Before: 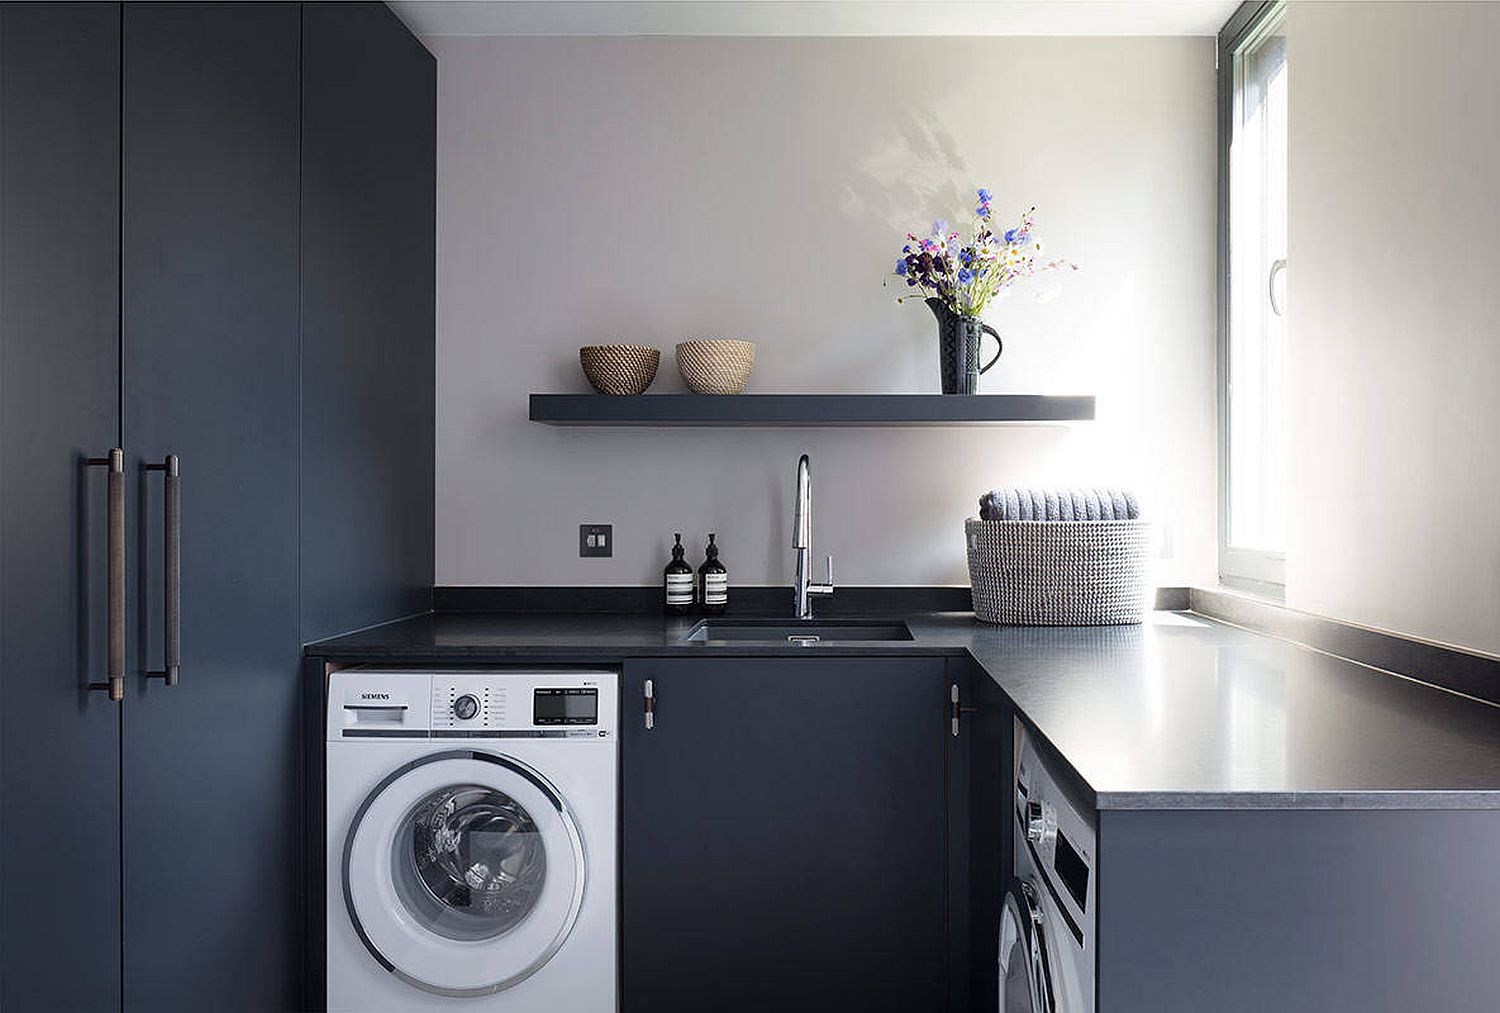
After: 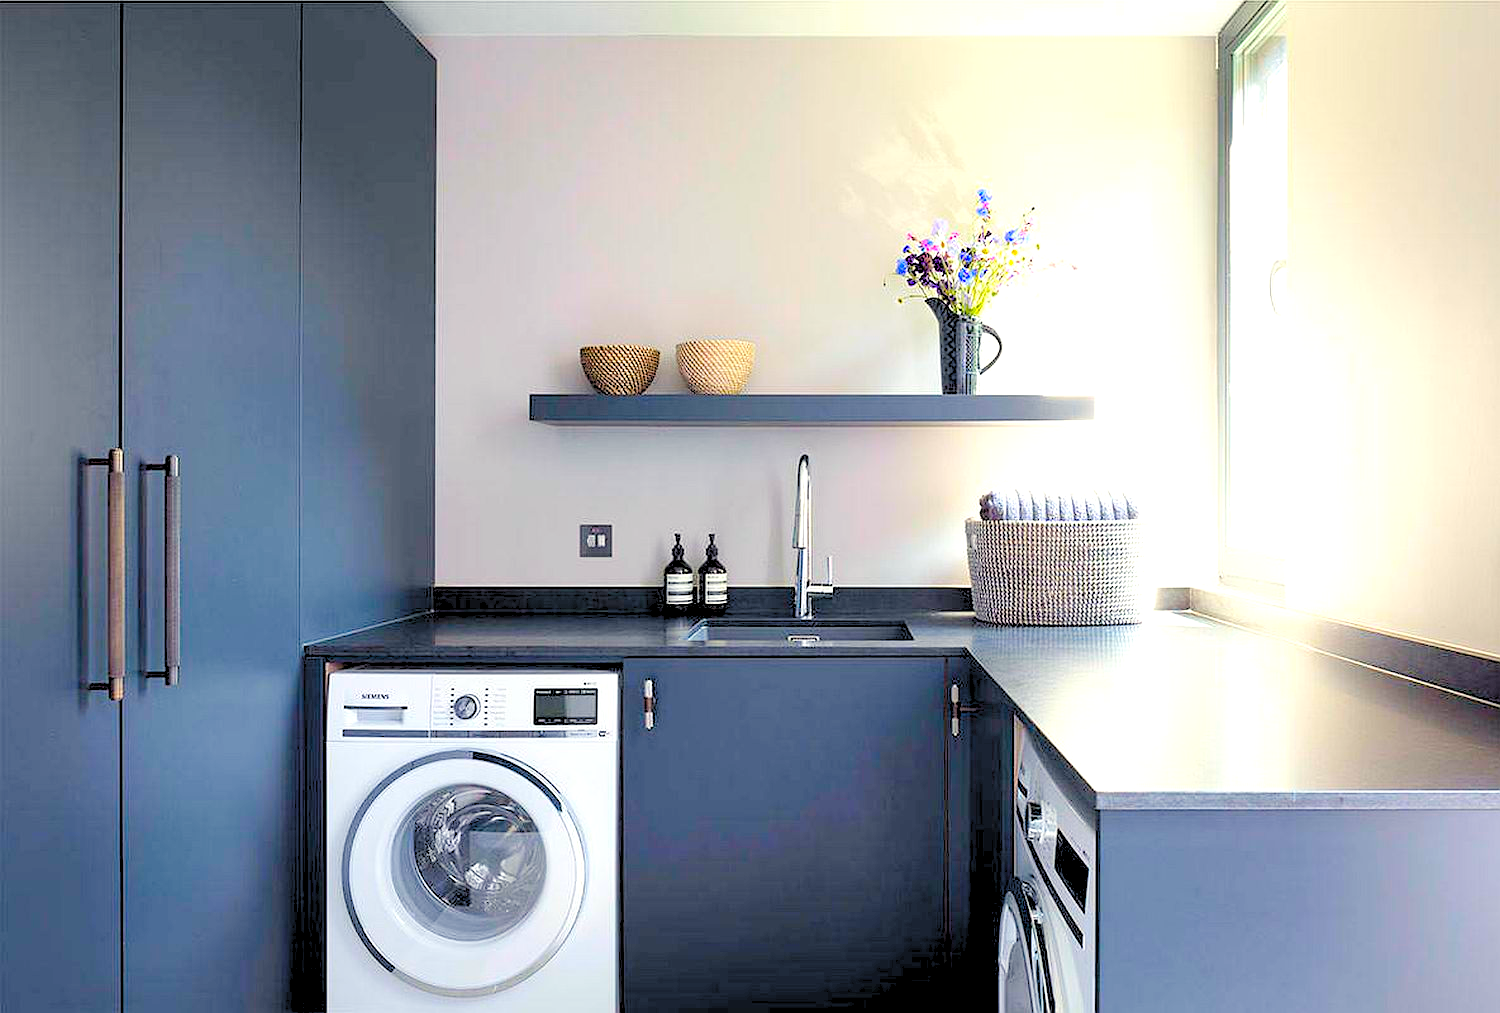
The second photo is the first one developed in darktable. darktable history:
exposure: exposure 0.496 EV, compensate highlight preservation false
levels: levels [0.072, 0.414, 0.976]
color balance rgb: shadows lift › chroma 0.853%, shadows lift › hue 113.56°, highlights gain › luminance 5.585%, highlights gain › chroma 2.583%, highlights gain › hue 89.86°, linear chroma grading › global chroma 15.525%, perceptual saturation grading › global saturation 19.503%, global vibrance 25.077%
